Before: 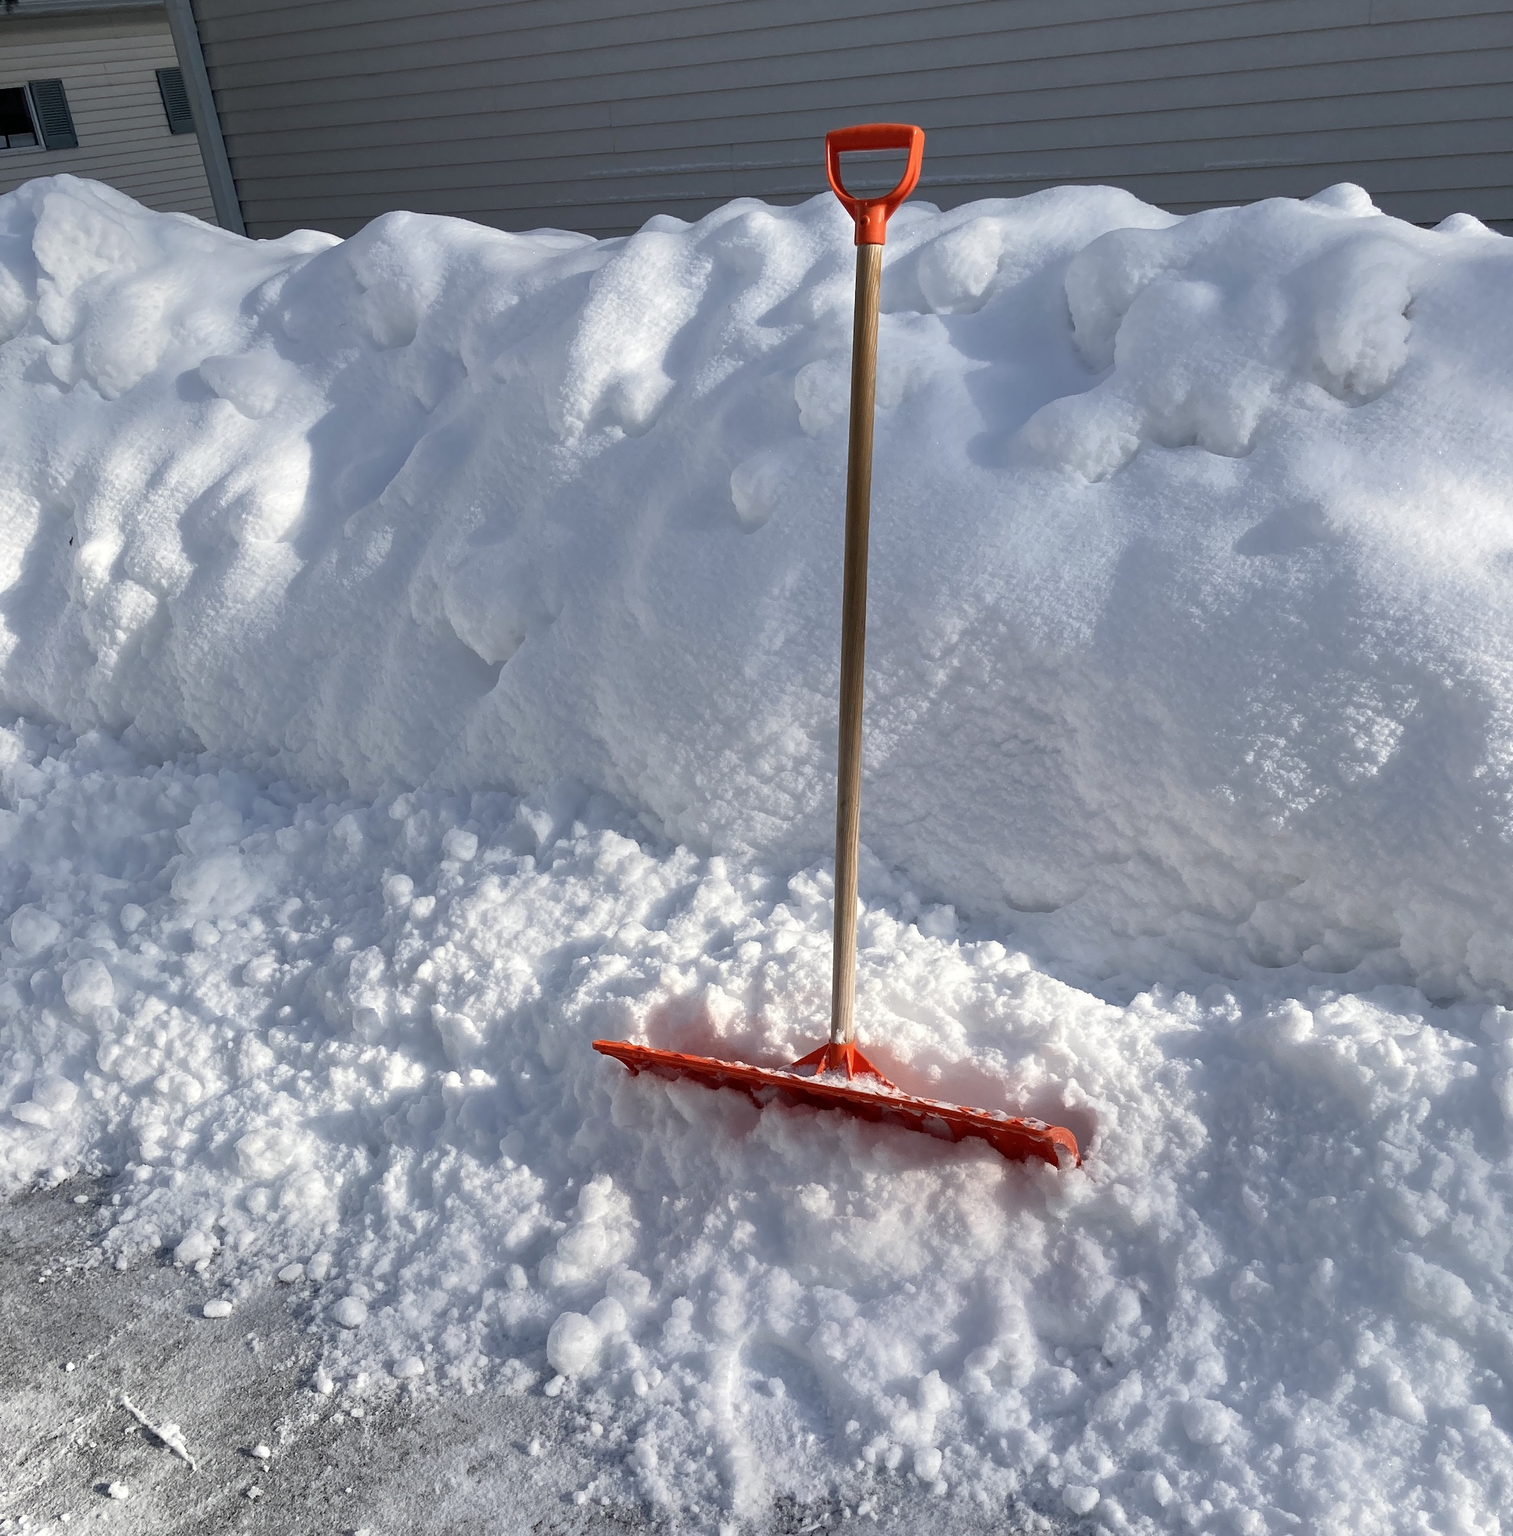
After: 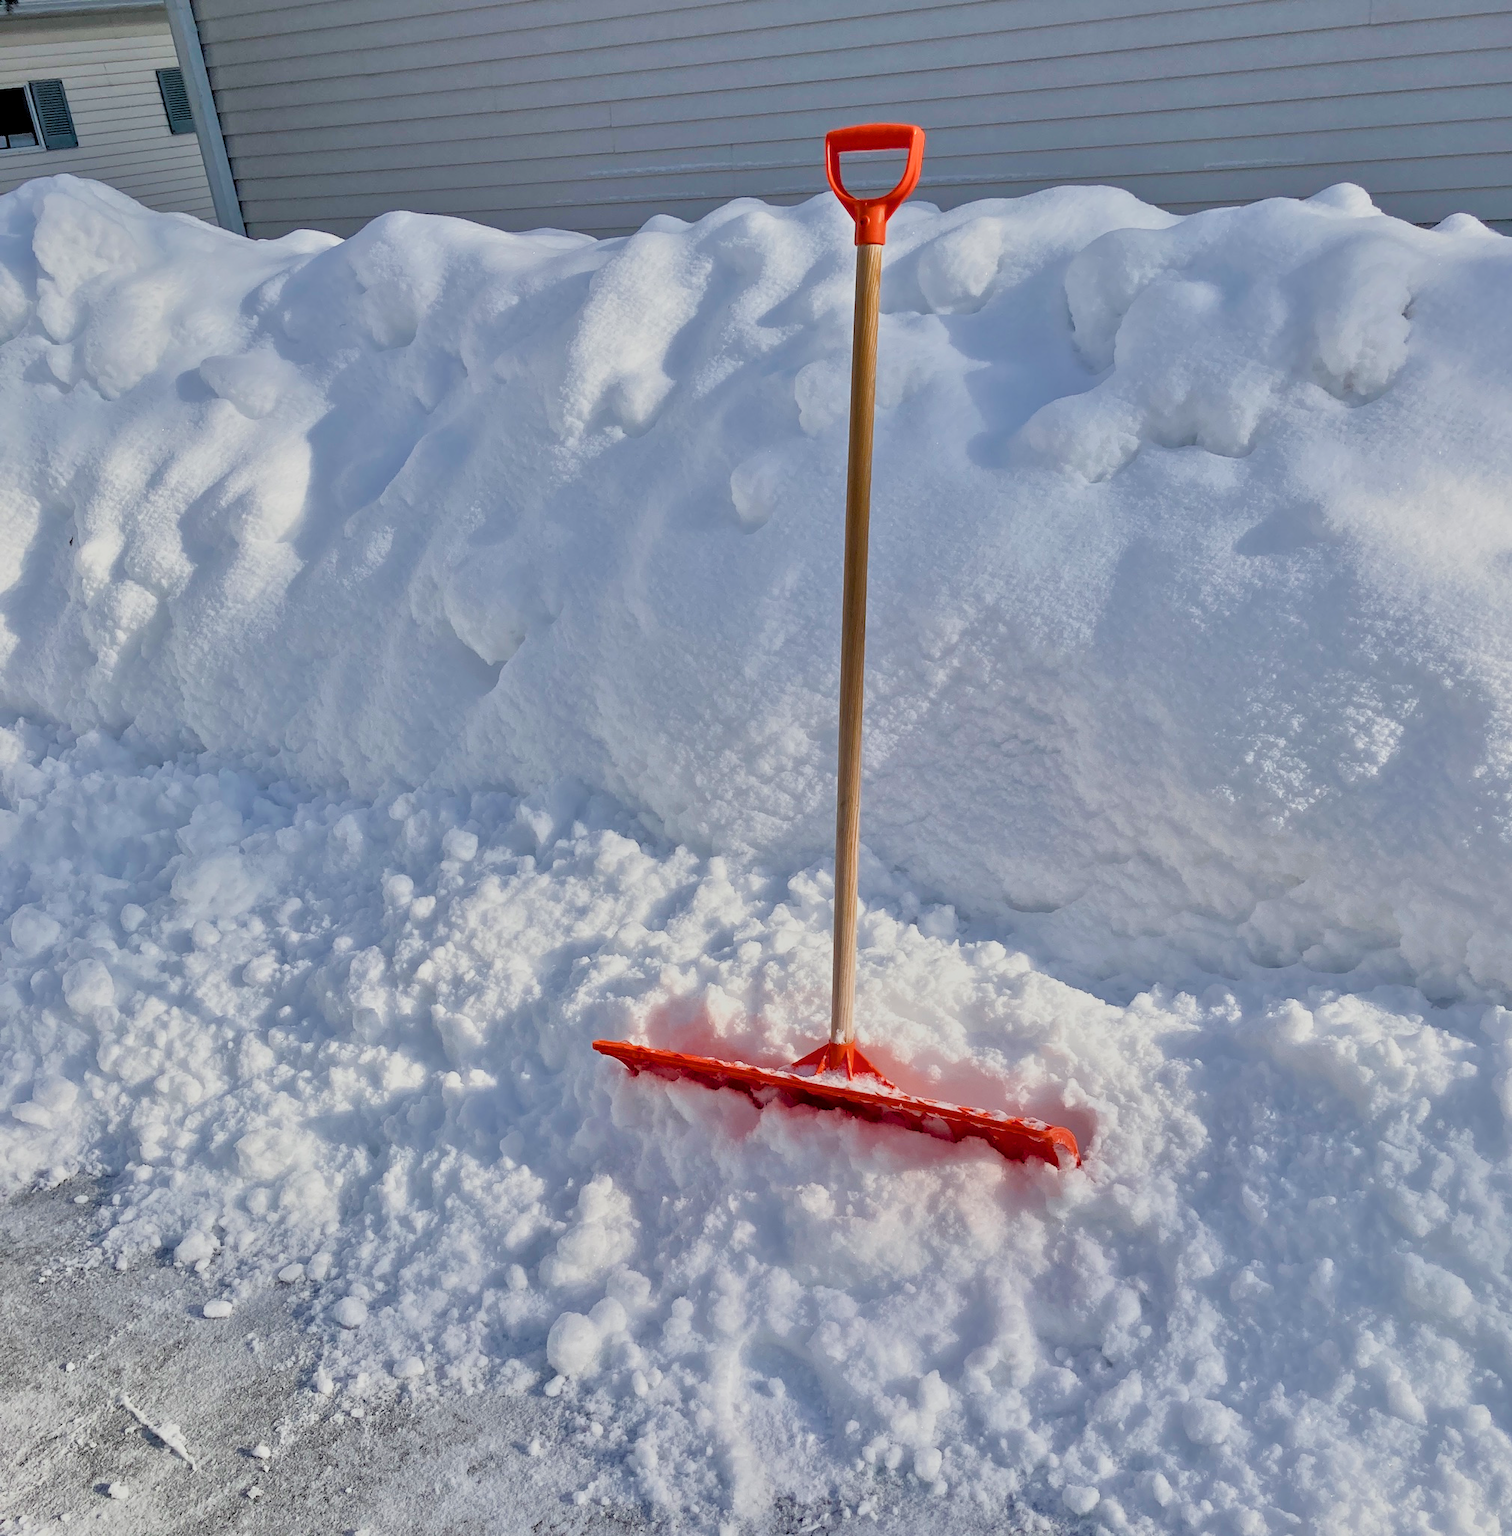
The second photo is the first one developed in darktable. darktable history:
filmic rgb "scene-referred default": black relative exposure -7.32 EV, white relative exposure 5.09 EV, hardness 3.2
color balance rgb: perceptual saturation grading › global saturation 25%, global vibrance 20%
tone equalizer "relight: fill-in": -7 EV 0.15 EV, -6 EV 0.6 EV, -5 EV 1.15 EV, -4 EV 1.33 EV, -3 EV 1.15 EV, -2 EV 0.6 EV, -1 EV 0.15 EV, mask exposure compensation -0.5 EV
local contrast: mode bilateral grid, contrast 20, coarseness 50, detail 120%, midtone range 0.2
contrast brightness saturation: saturation -0.05
velvia: strength 15% | blend: blend mode lighten, opacity 100%; mask: uniform (no mask)
